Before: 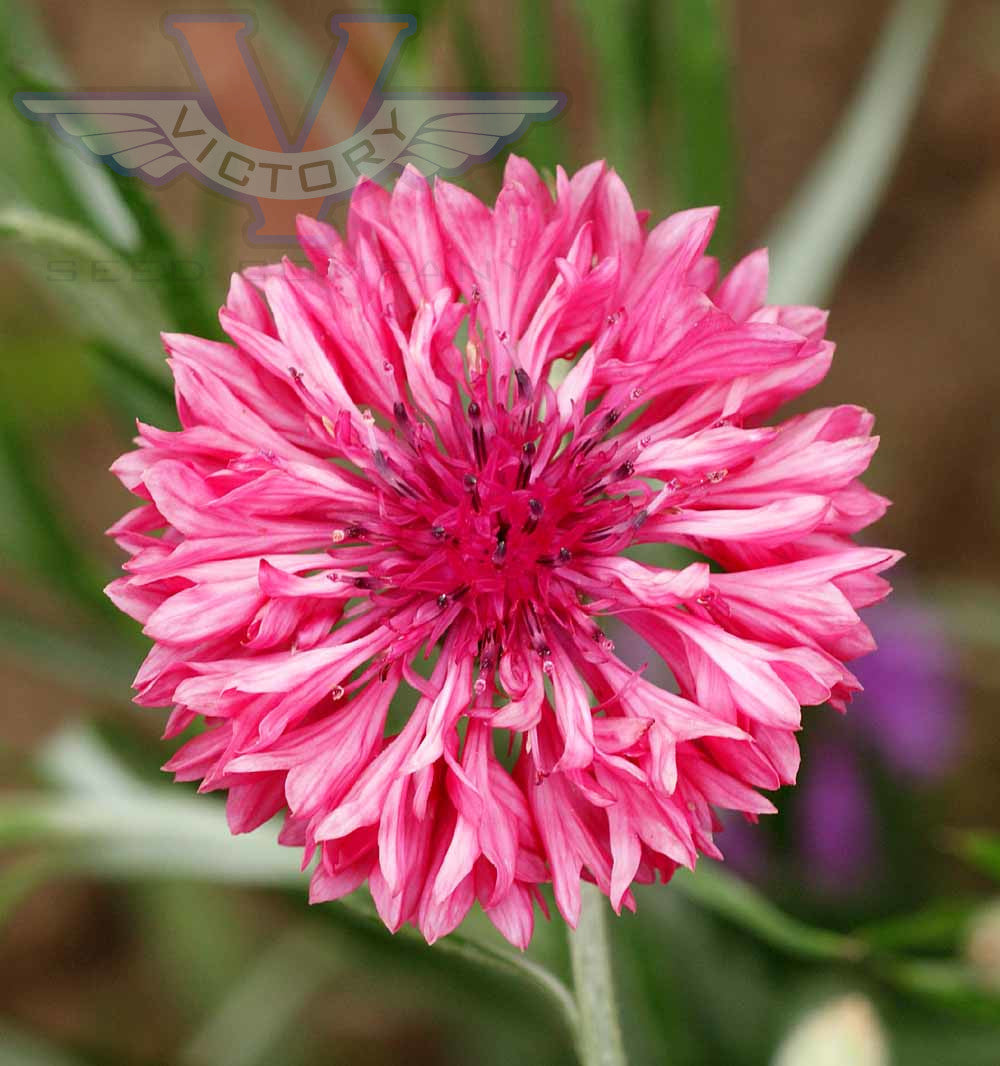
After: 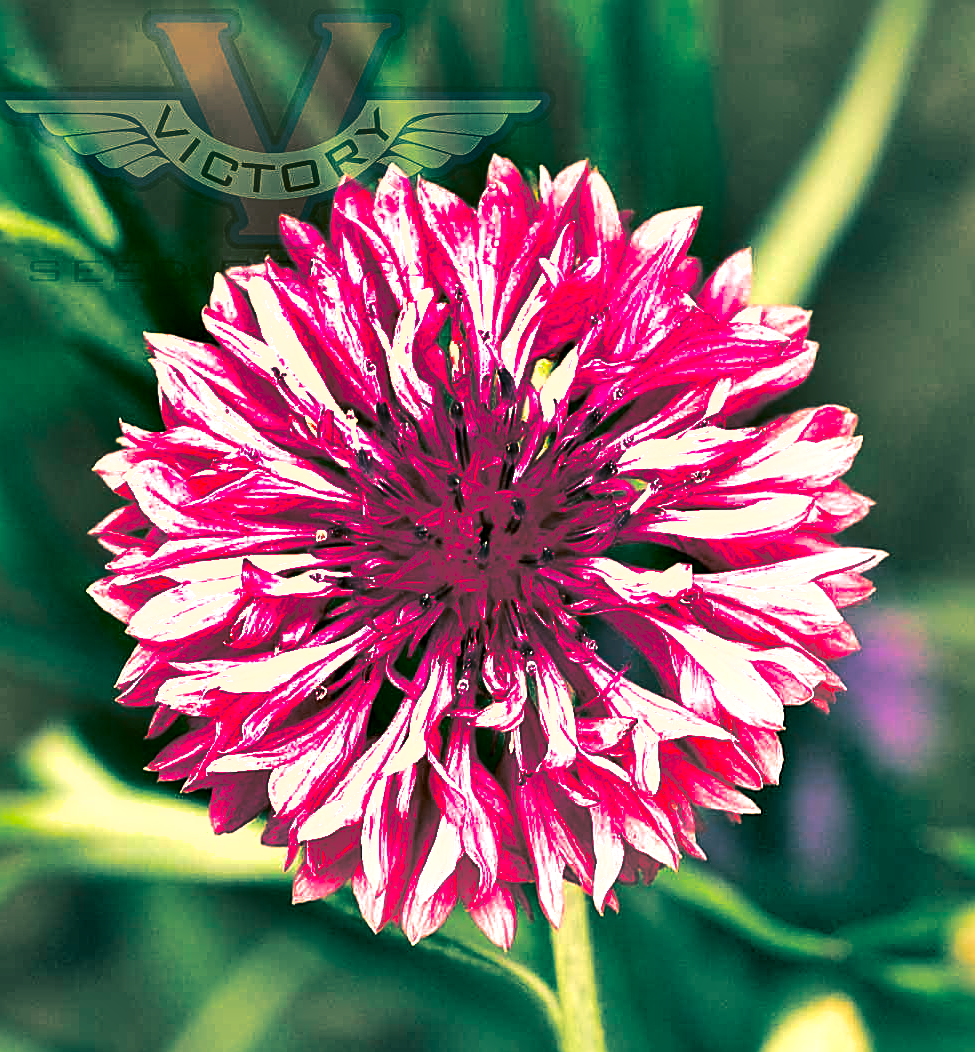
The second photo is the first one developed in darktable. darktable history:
sharpen: amount 0.901
crop and rotate: left 1.774%, right 0.633%, bottom 1.28%
exposure: black level correction 0, exposure 1.1 EV, compensate exposure bias true, compensate highlight preservation false
tone curve: curves: ch0 [(0, 0) (0.004, 0.001) (0.133, 0.112) (0.325, 0.362) (0.832, 0.893) (1, 1)], color space Lab, linked channels, preserve colors none
white balance: red 1.009, blue 0.985
color correction: highlights a* 1.83, highlights b* 34.02, shadows a* -36.68, shadows b* -5.48
shadows and highlights: radius 123.98, shadows 100, white point adjustment -3, highlights -100, highlights color adjustment 89.84%, soften with gaussian
split-toning: shadows › hue 186.43°, highlights › hue 49.29°, compress 30.29%
